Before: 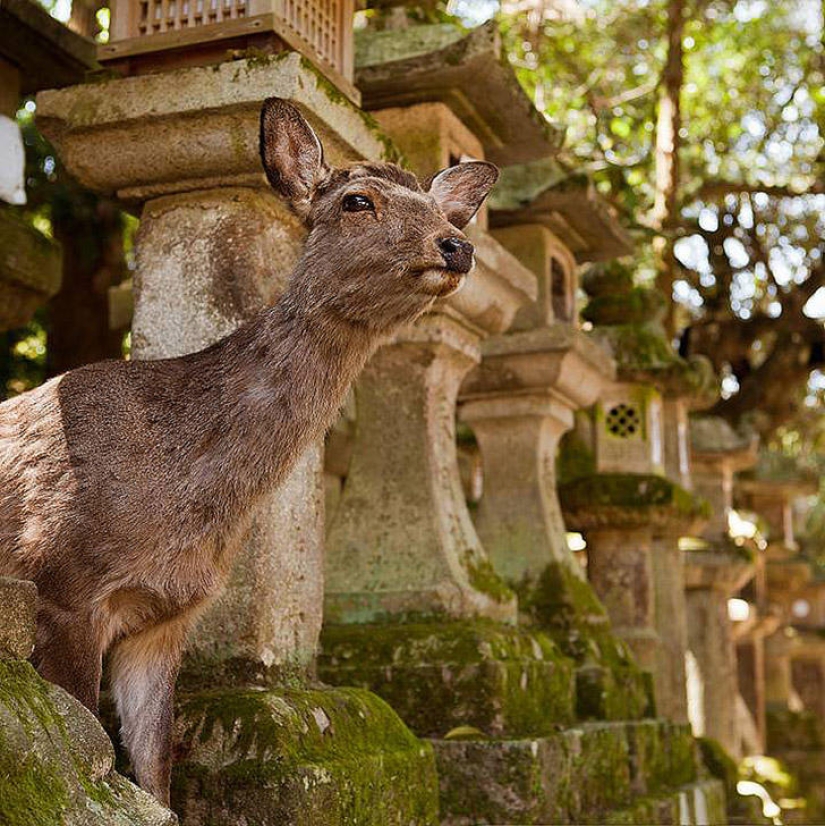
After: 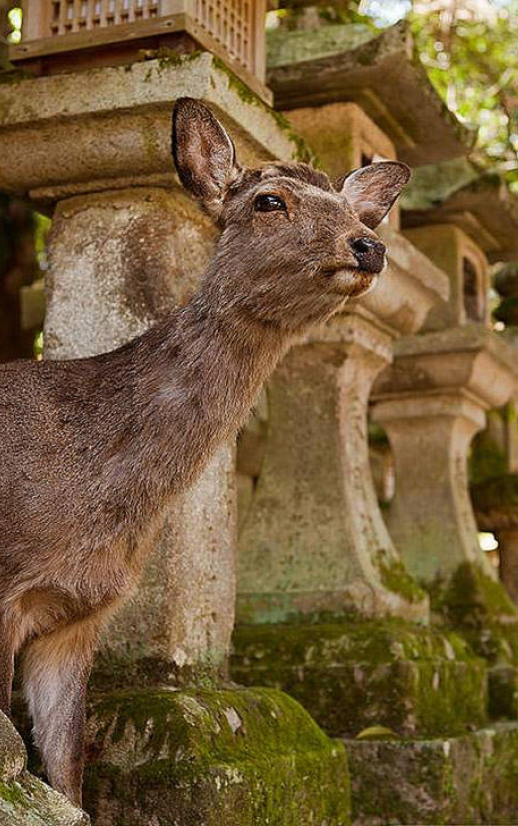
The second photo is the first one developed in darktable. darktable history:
crop: left 10.719%, right 26.388%
